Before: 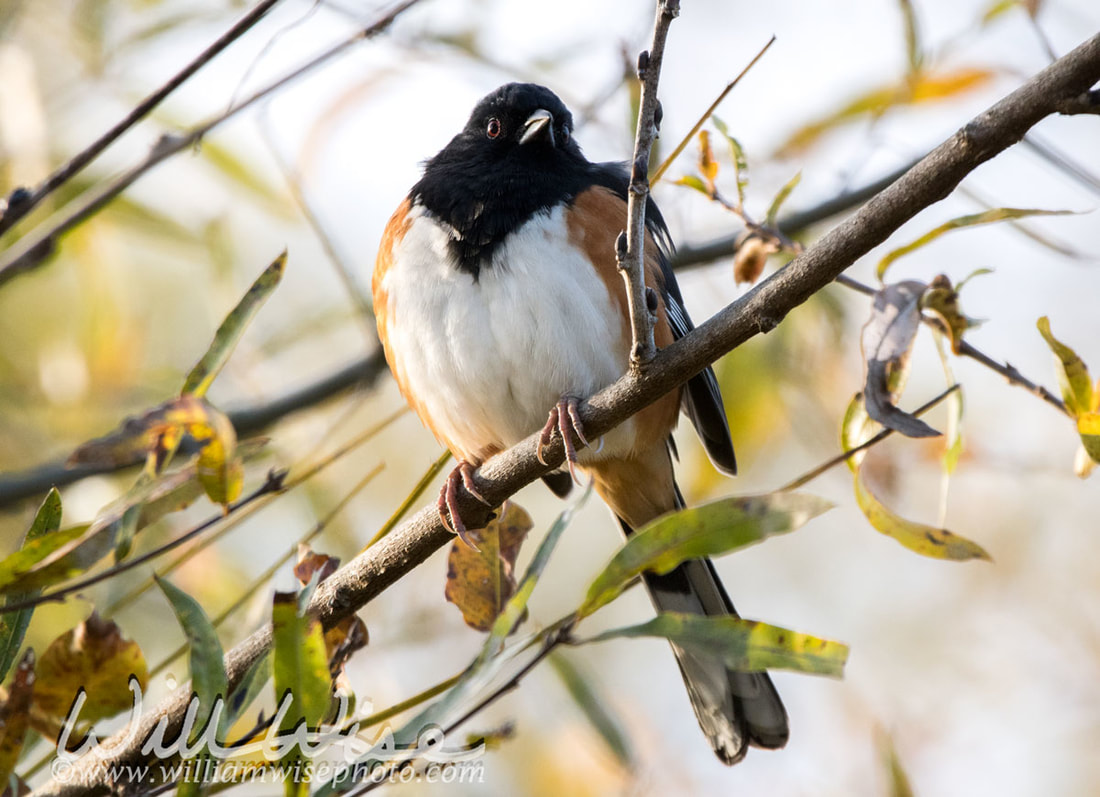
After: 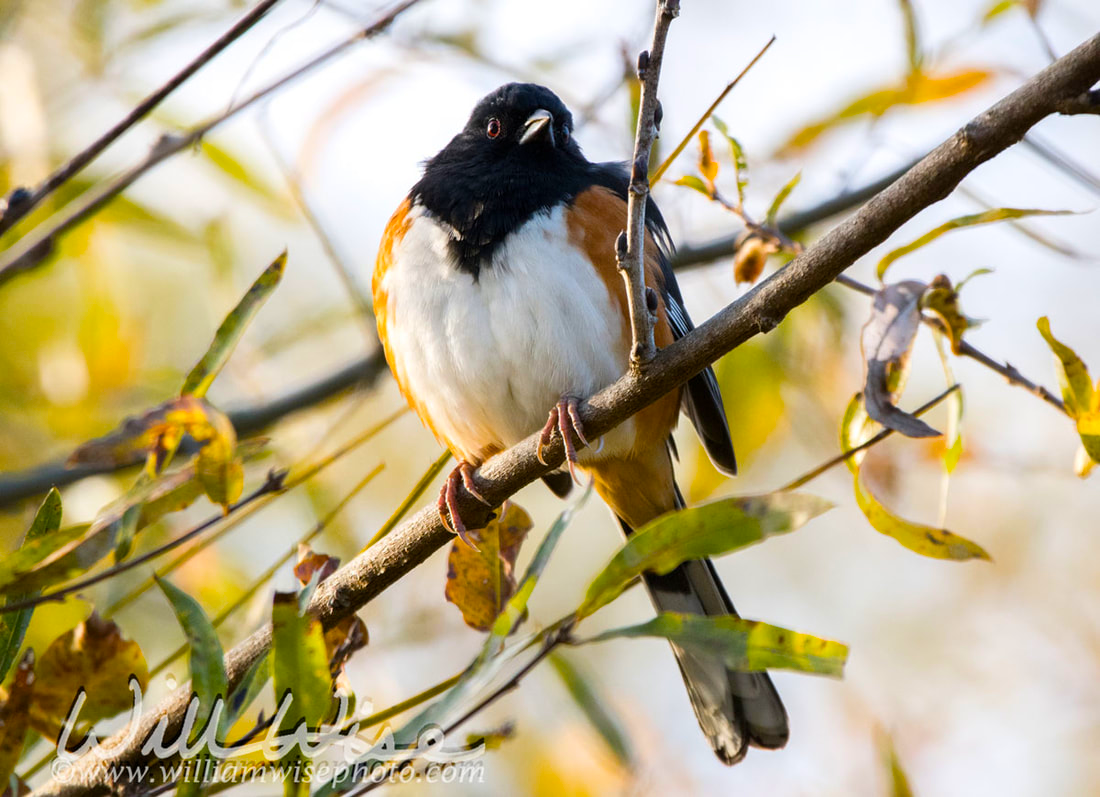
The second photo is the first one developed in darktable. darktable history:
exposure: compensate exposure bias true, compensate highlight preservation false
color balance rgb: shadows lift › hue 84.89°, linear chroma grading › global chroma 15.062%, perceptual saturation grading › global saturation 29.825%
